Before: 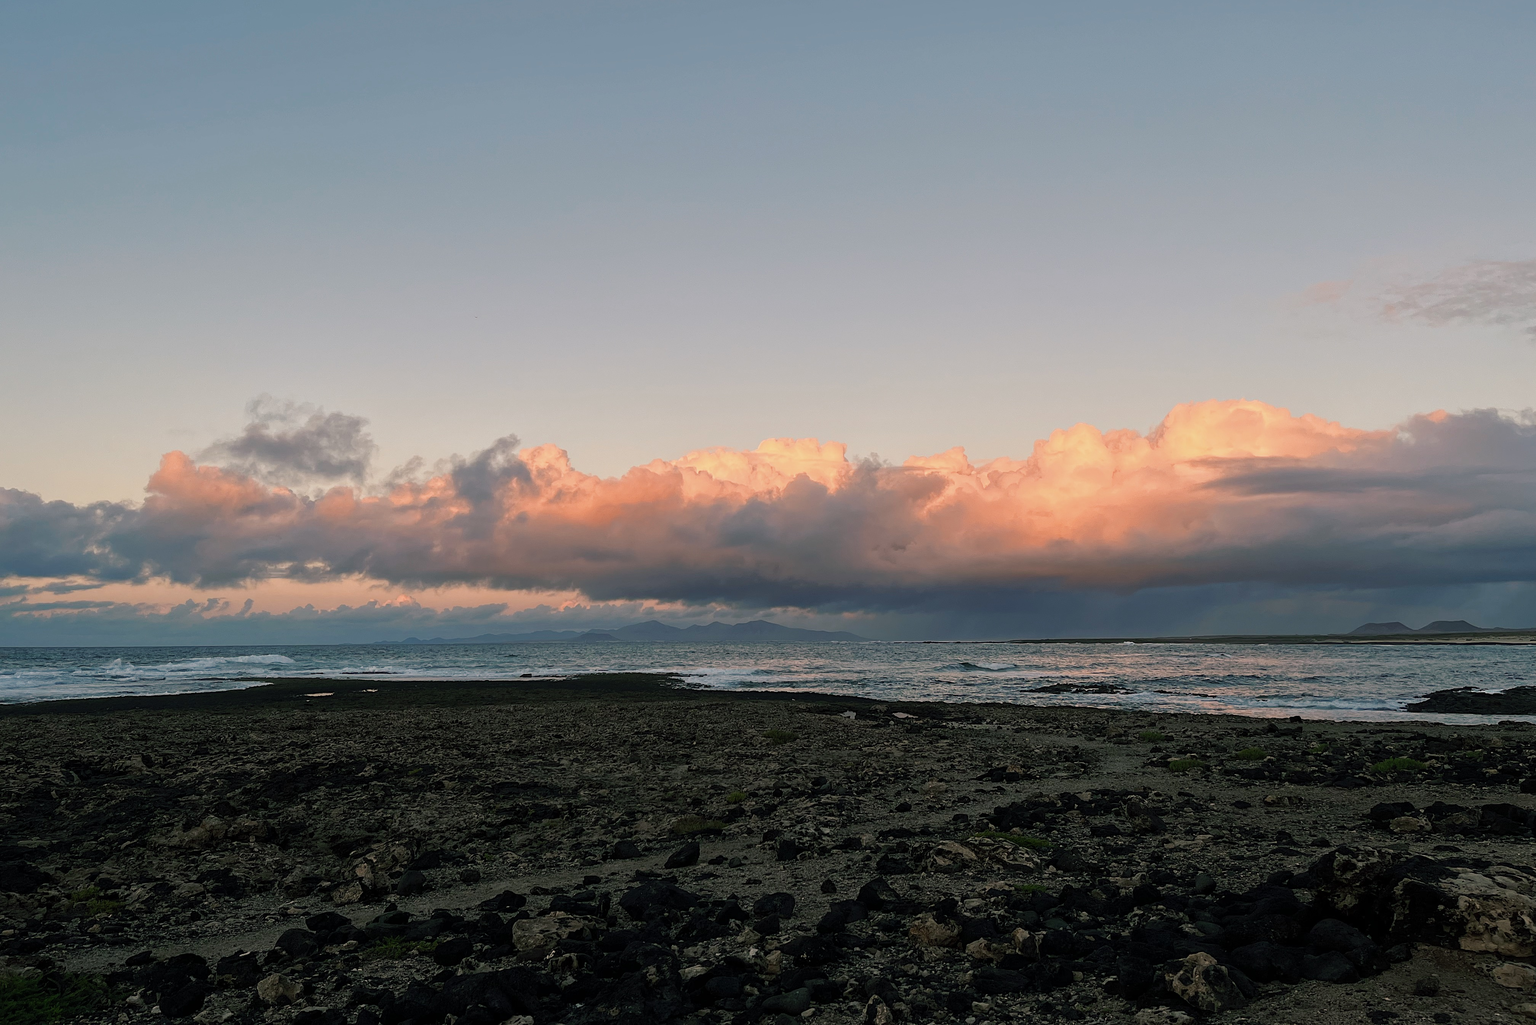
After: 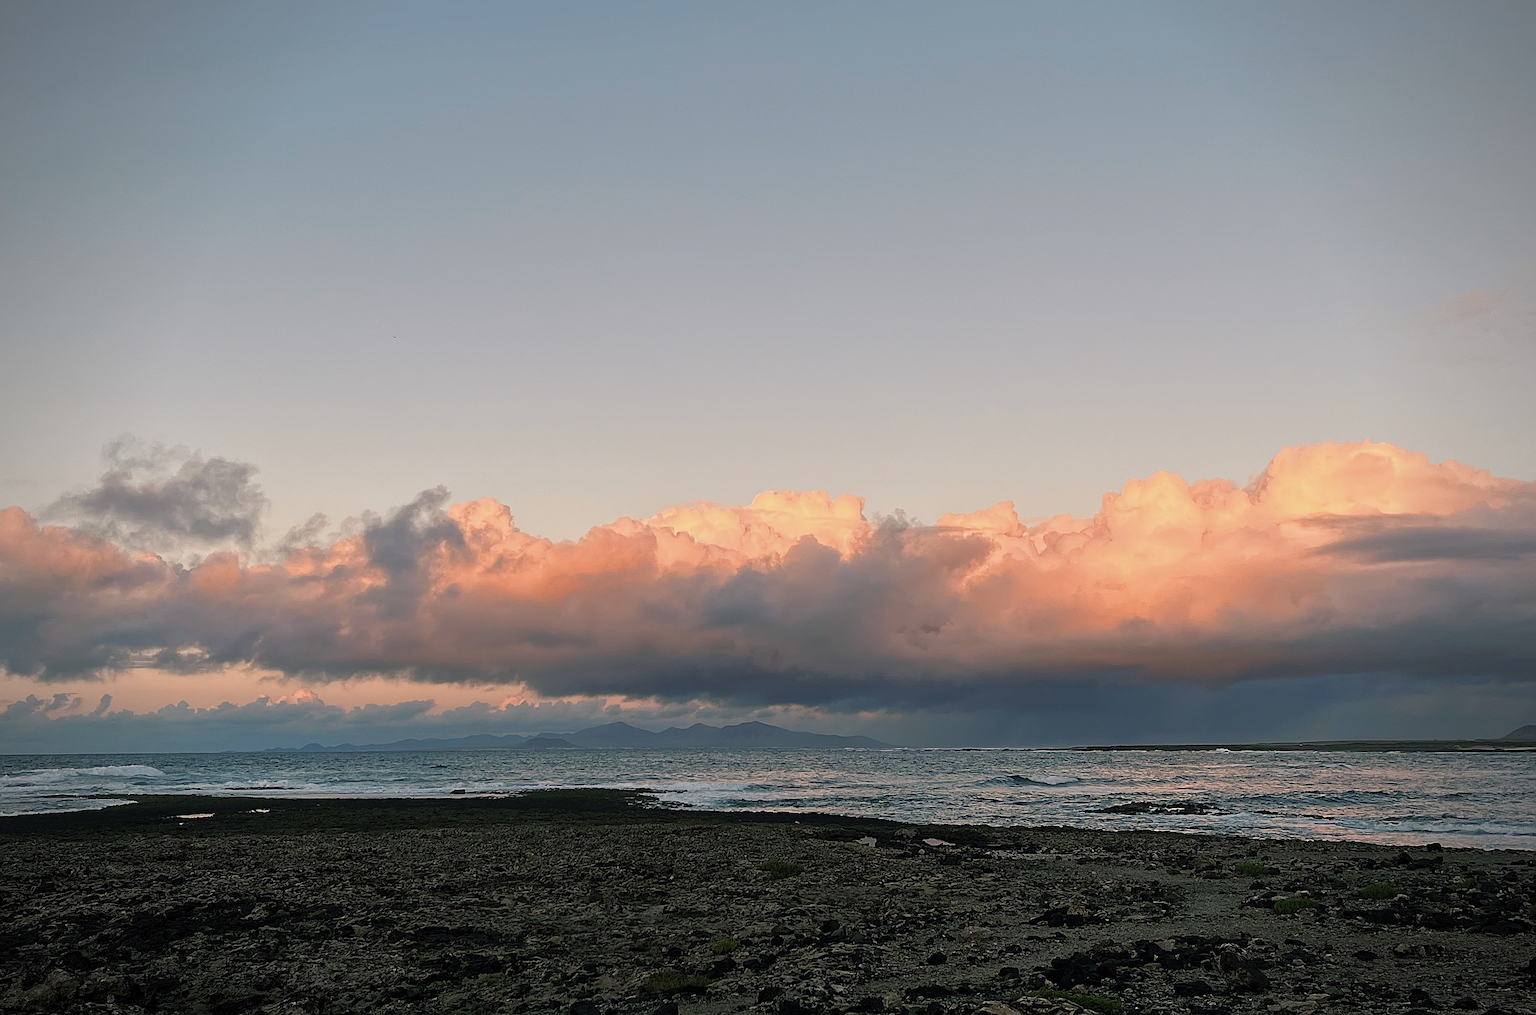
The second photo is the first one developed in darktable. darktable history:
sharpen: on, module defaults
vignetting: on, module defaults
crop and rotate: left 10.77%, top 5.1%, right 10.41%, bottom 16.76%
